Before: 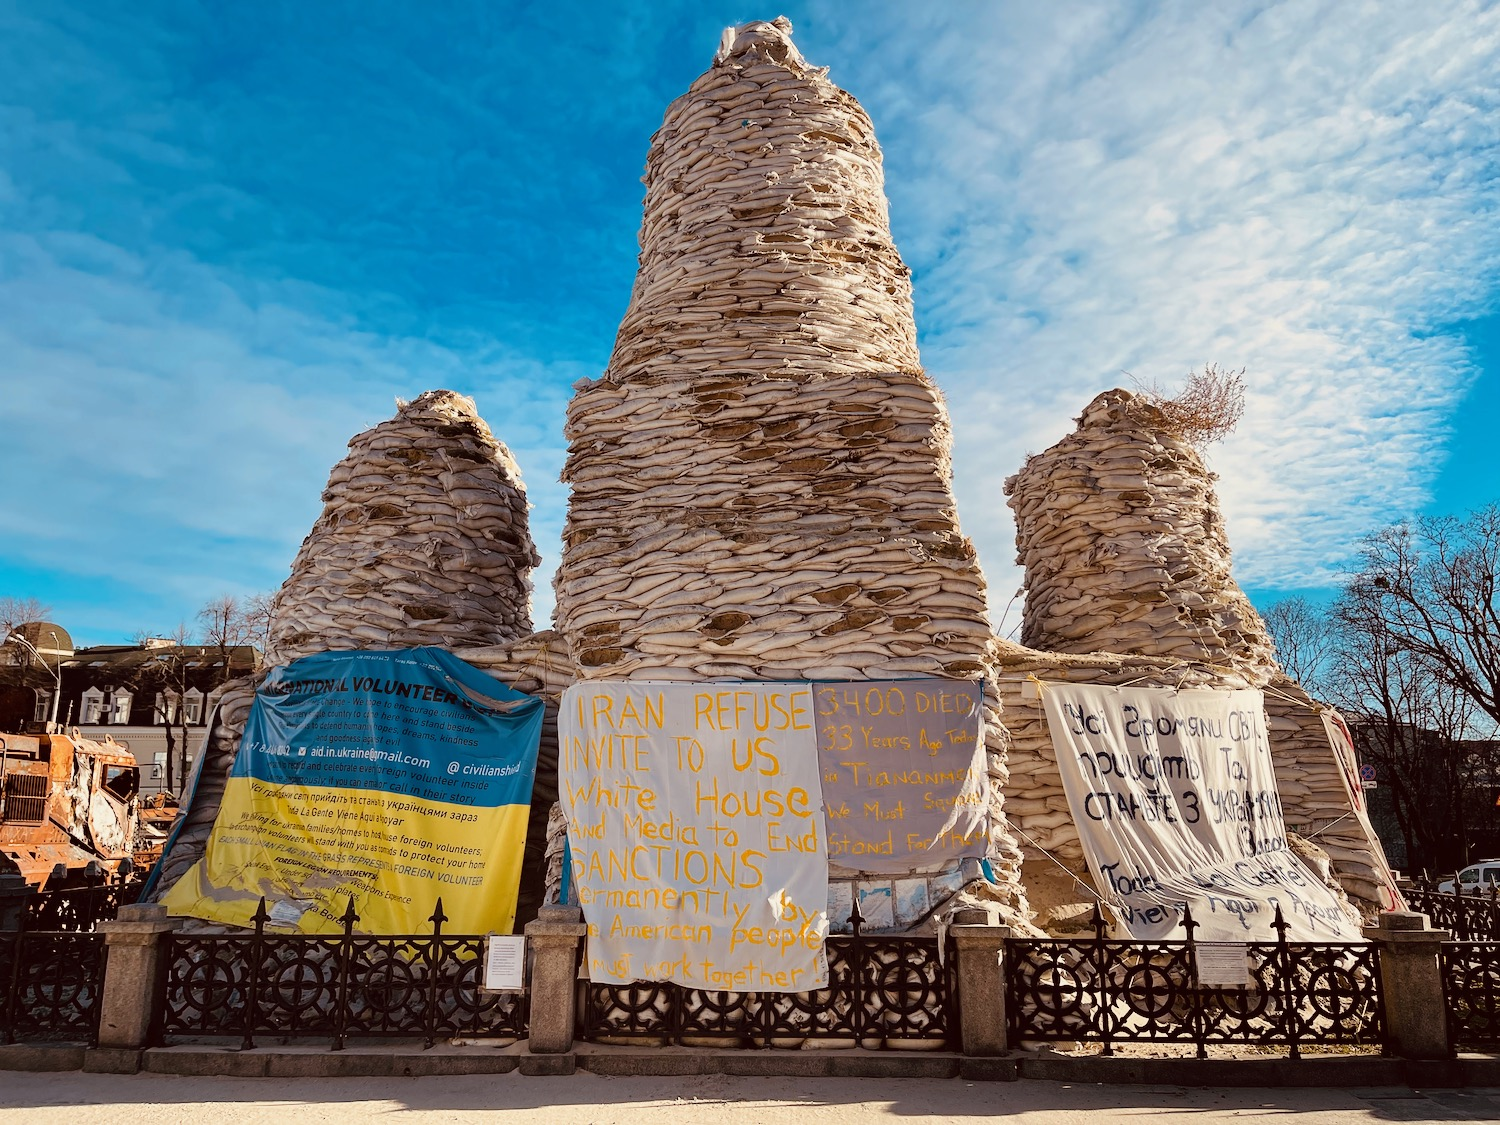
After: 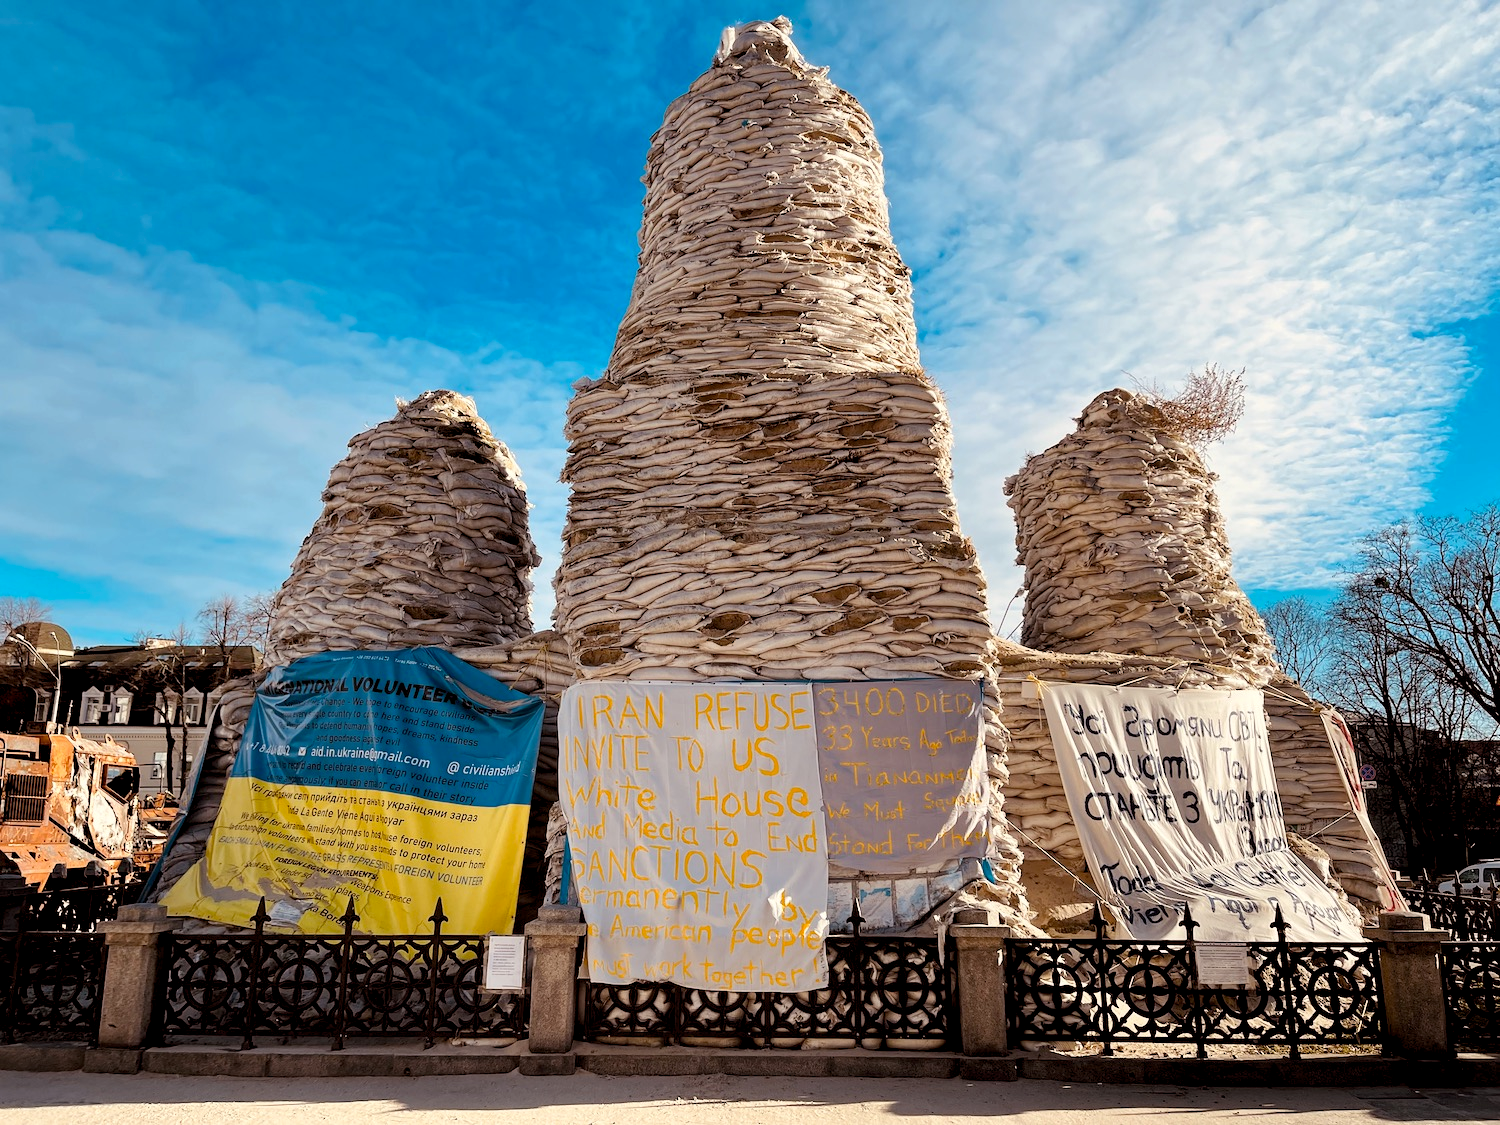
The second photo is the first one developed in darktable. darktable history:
levels: levels [0.016, 0.484, 0.953]
contrast brightness saturation: saturation -0.062
